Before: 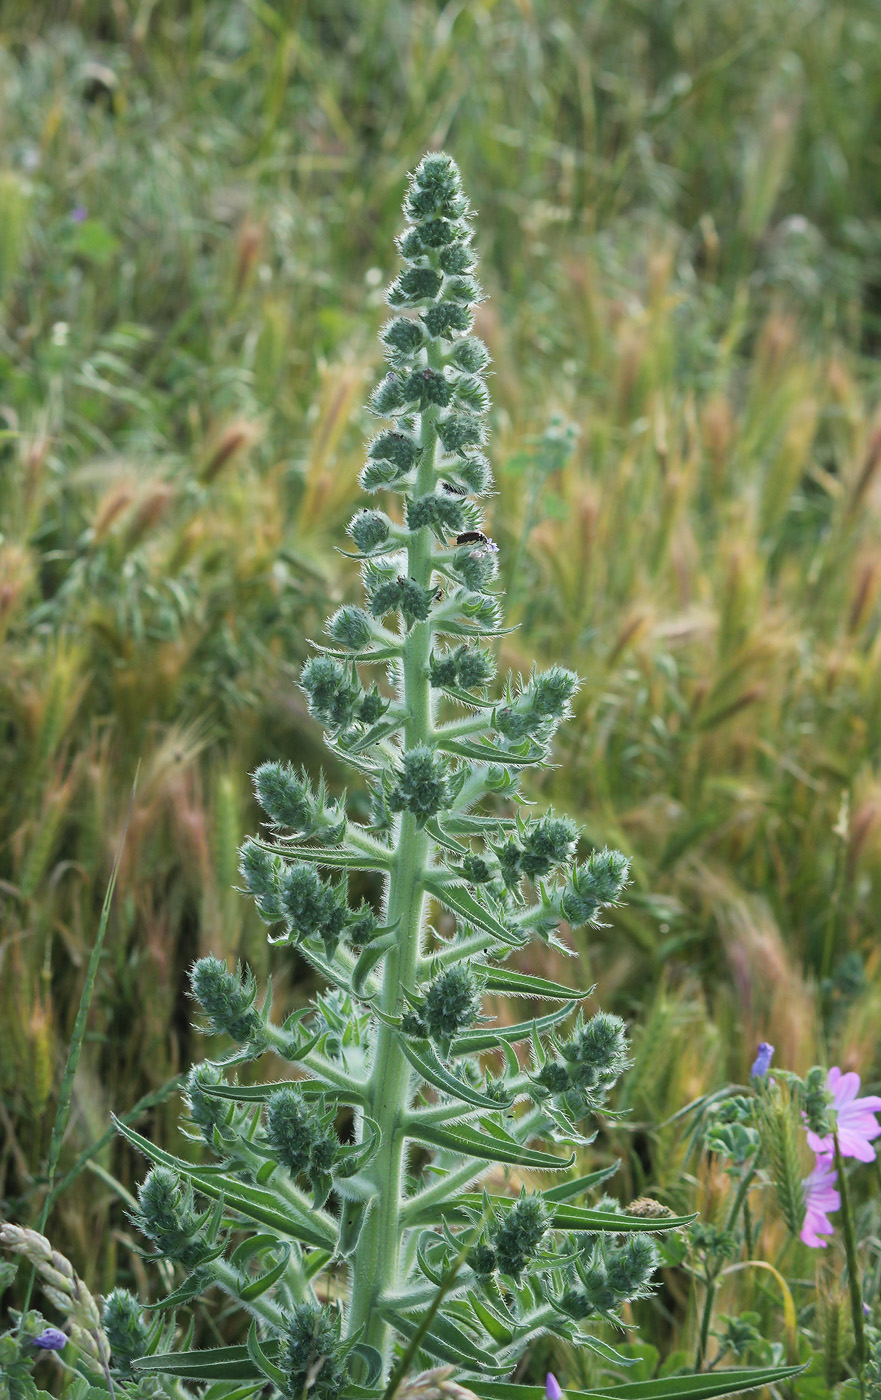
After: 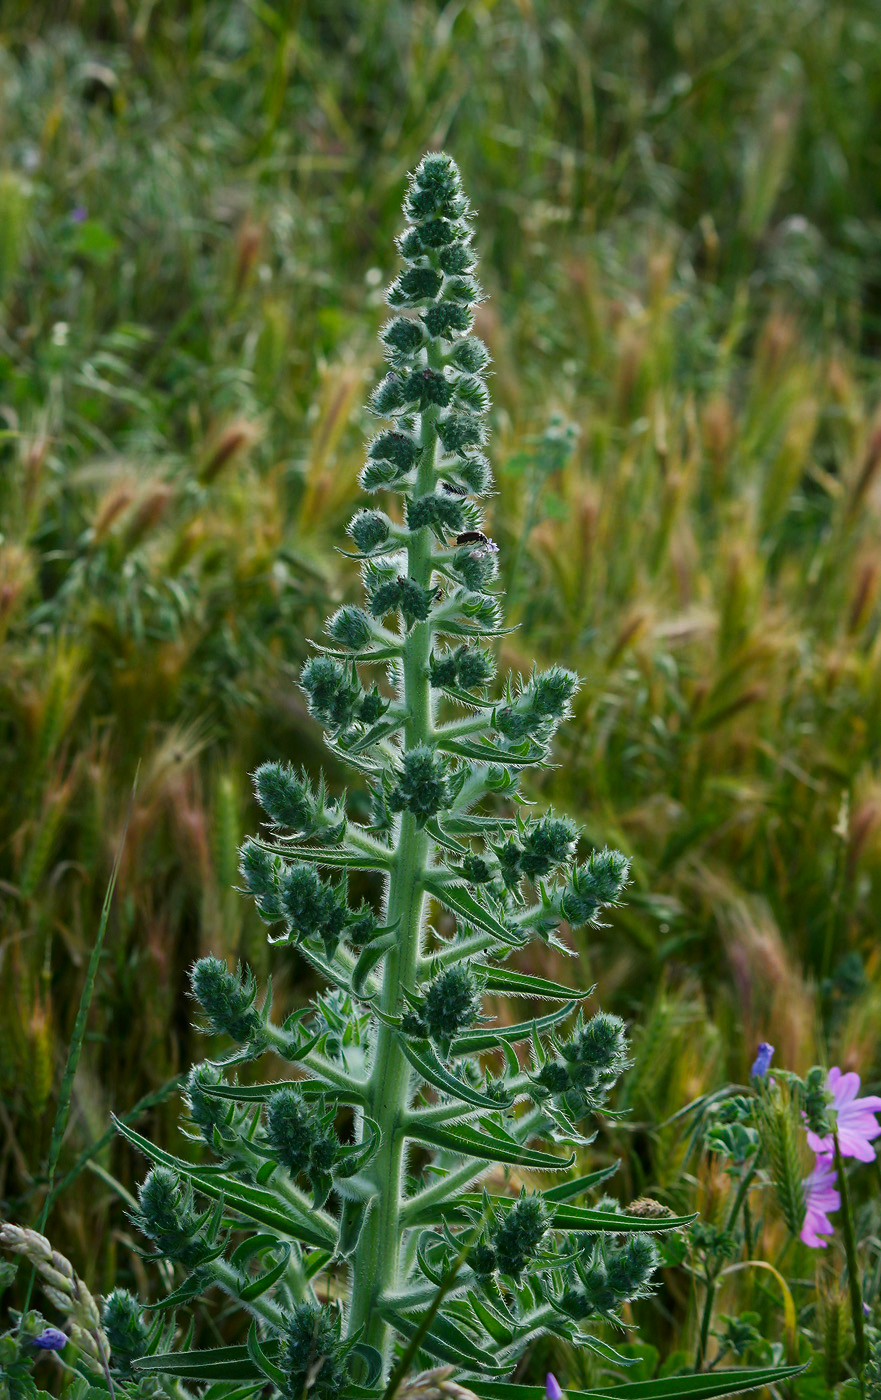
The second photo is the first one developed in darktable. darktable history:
contrast brightness saturation: brightness -0.249, saturation 0.202
